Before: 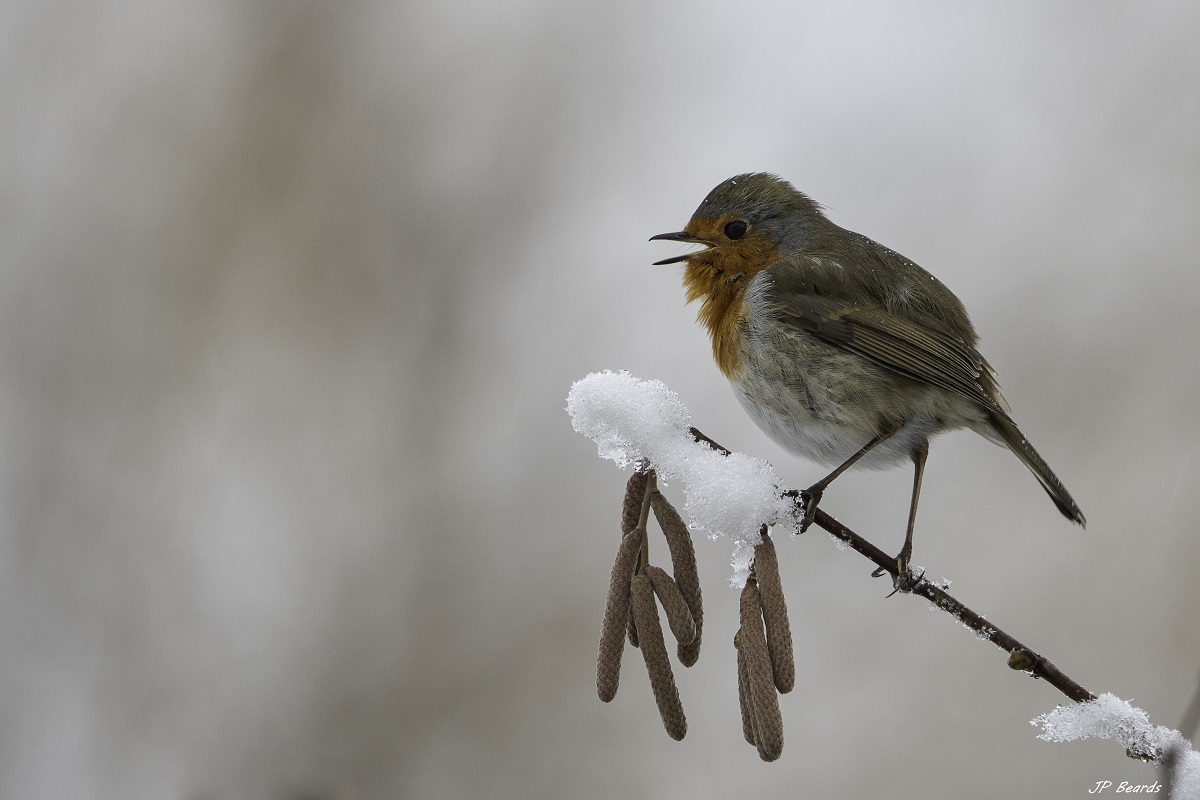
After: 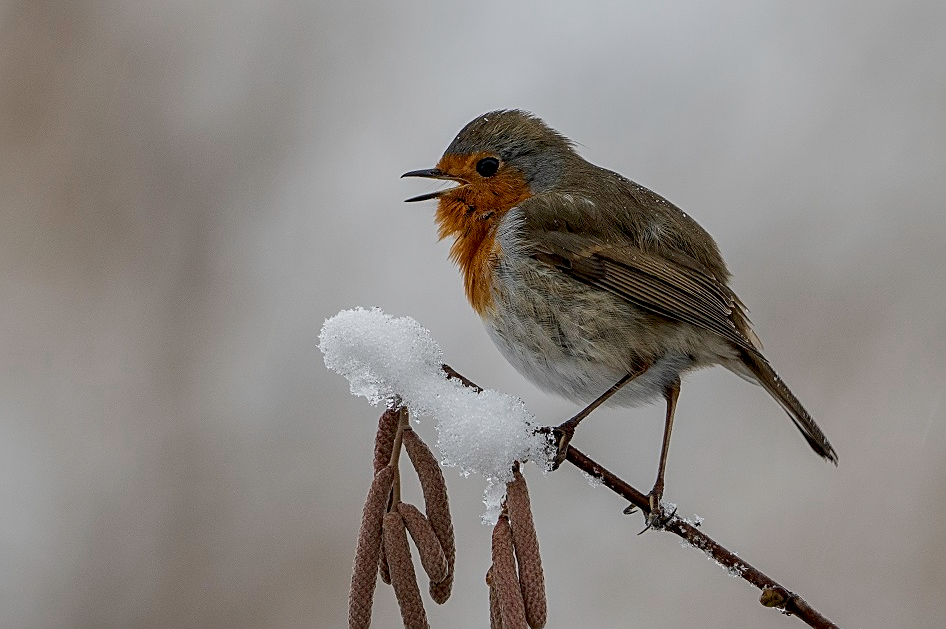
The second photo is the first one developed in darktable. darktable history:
sharpen: on, module defaults
local contrast: on, module defaults
crop and rotate: left 20.74%, top 7.912%, right 0.375%, bottom 13.378%
exposure: black level correction 0.011, exposure -0.478 EV, compensate highlight preservation false
